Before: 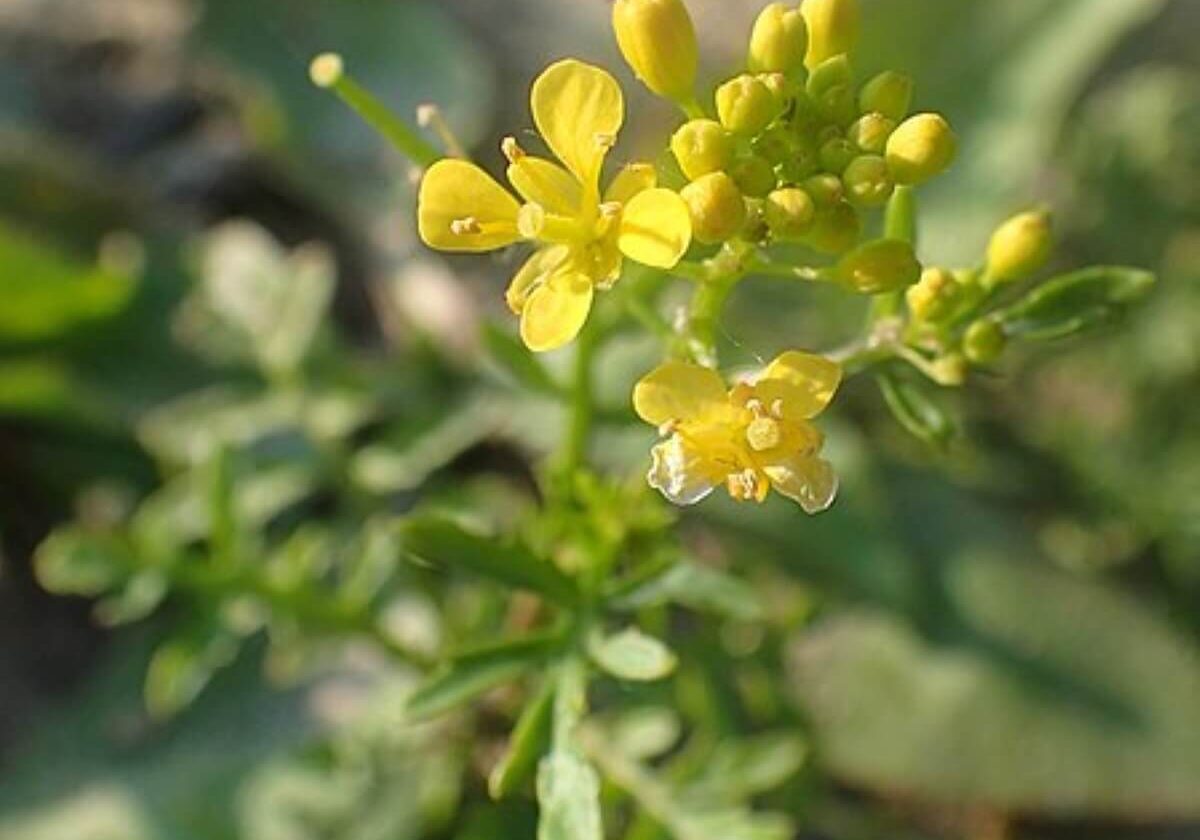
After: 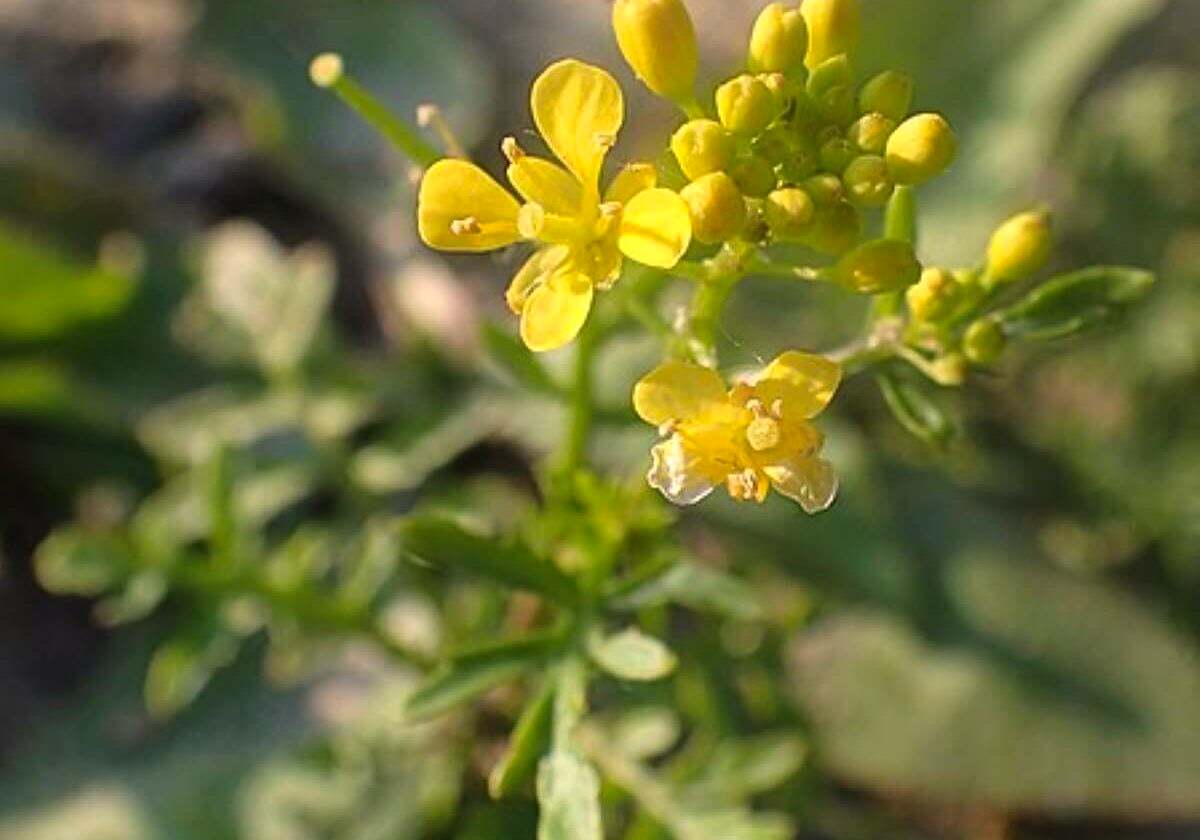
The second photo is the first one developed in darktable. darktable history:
color balance: gamma [0.9, 0.988, 0.975, 1.025], gain [1.05, 1, 1, 1]
color correction: highlights a* 5.81, highlights b* 4.84
